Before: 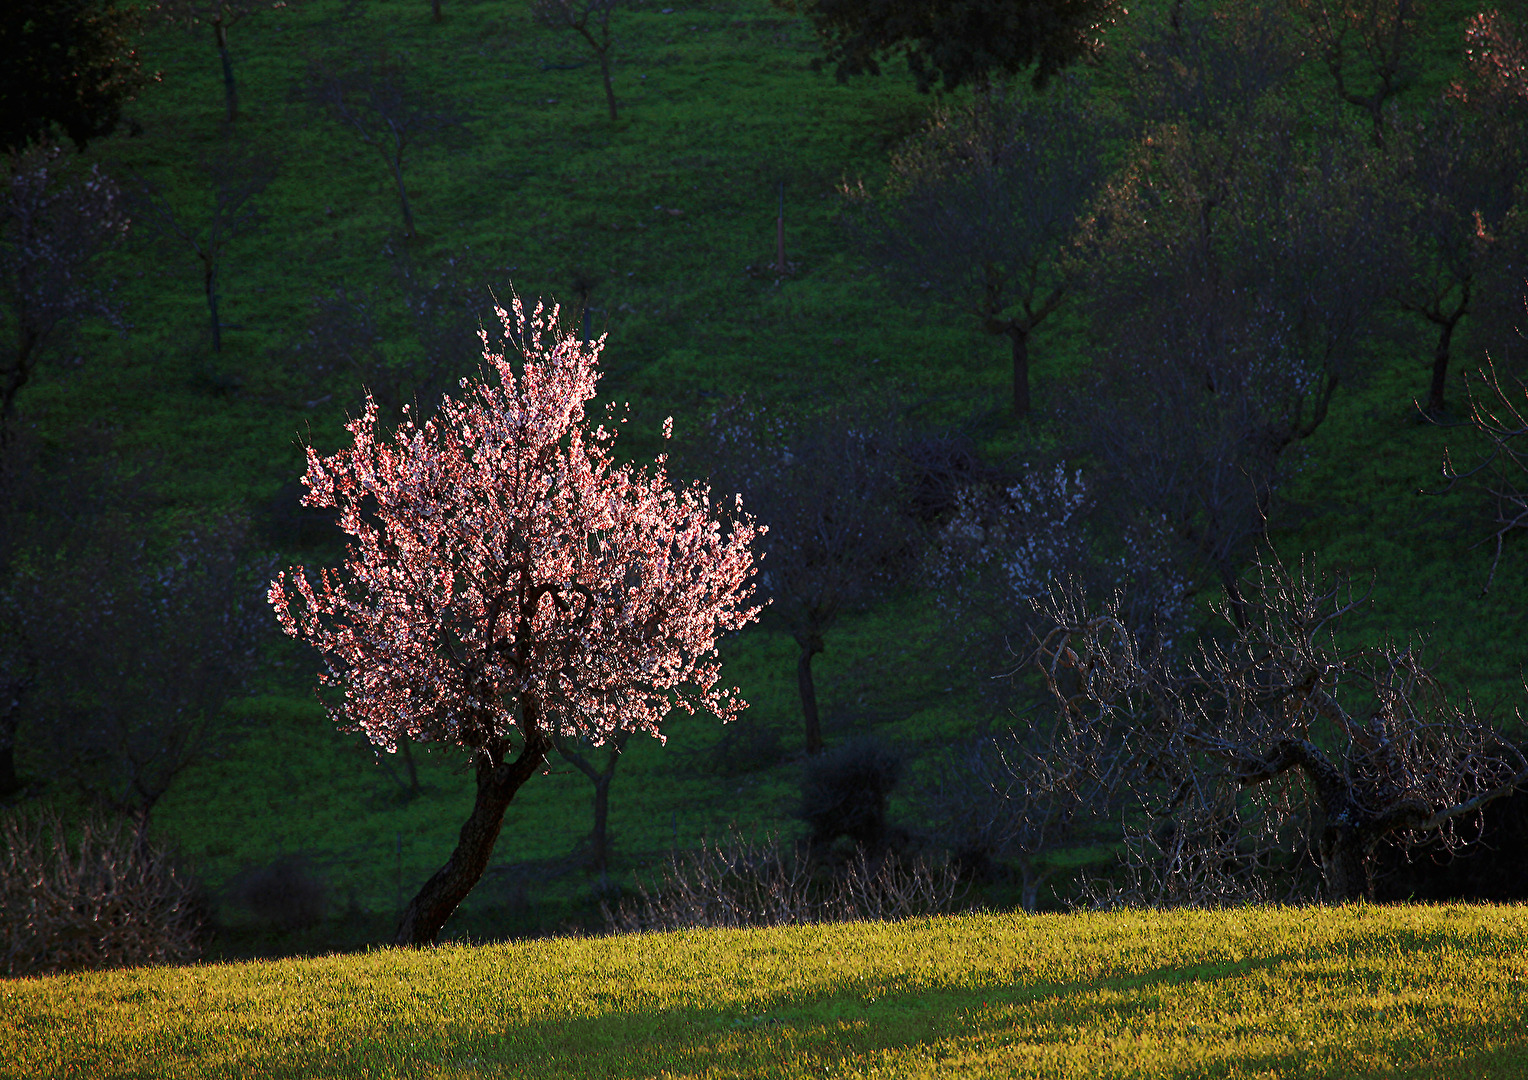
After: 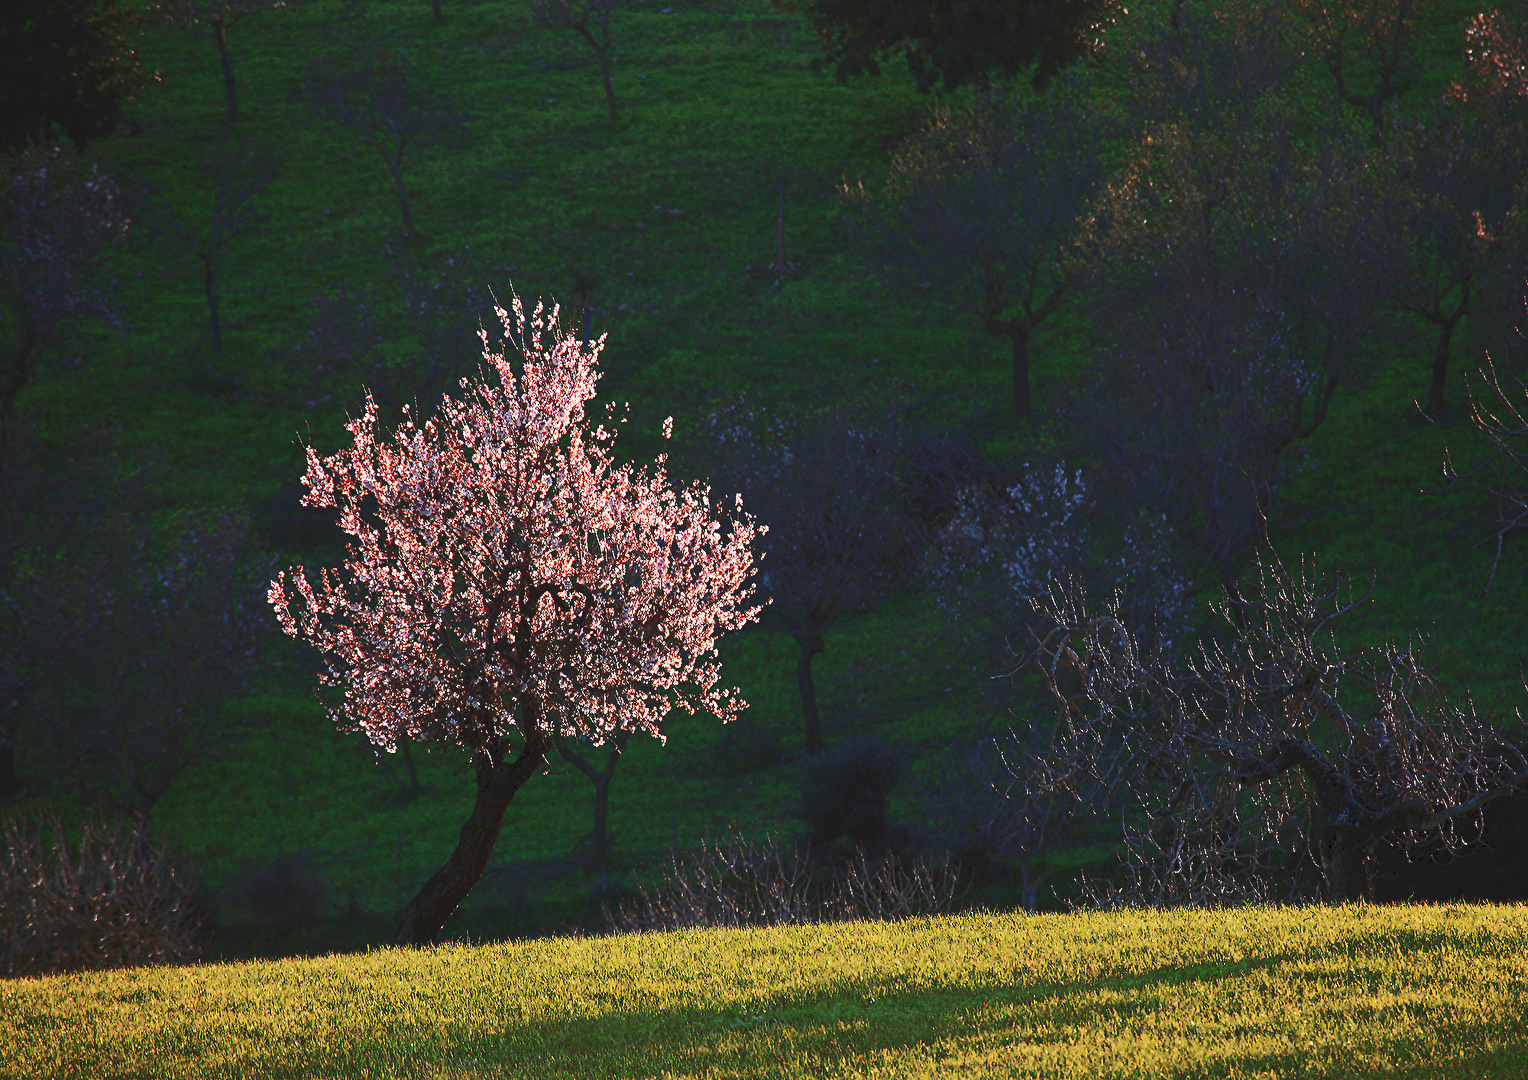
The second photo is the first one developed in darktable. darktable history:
shadows and highlights: shadows -10.97, white point adjustment 1.45, highlights 9.55
tone curve: curves: ch0 [(0, 0) (0.003, 0.1) (0.011, 0.101) (0.025, 0.11) (0.044, 0.126) (0.069, 0.14) (0.1, 0.158) (0.136, 0.18) (0.177, 0.206) (0.224, 0.243) (0.277, 0.293) (0.335, 0.36) (0.399, 0.446) (0.468, 0.537) (0.543, 0.618) (0.623, 0.694) (0.709, 0.763) (0.801, 0.836) (0.898, 0.908) (1, 1)], color space Lab, independent channels, preserve colors none
